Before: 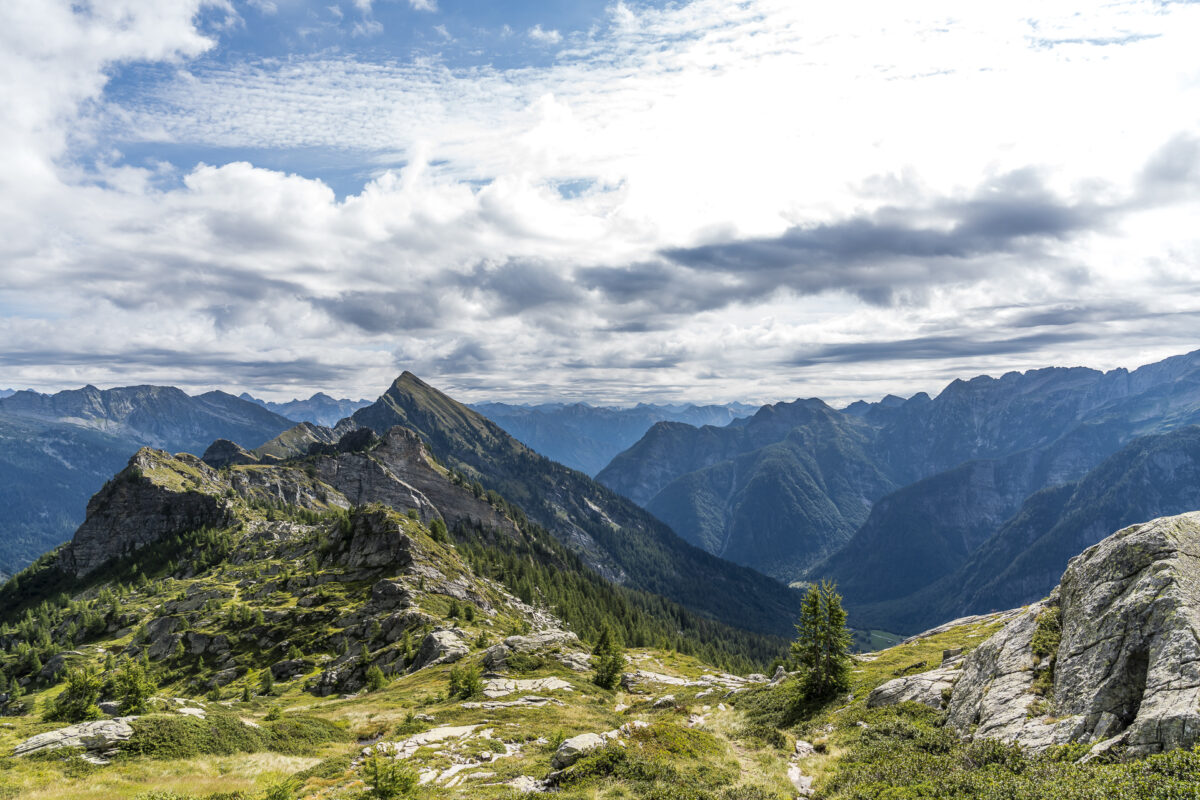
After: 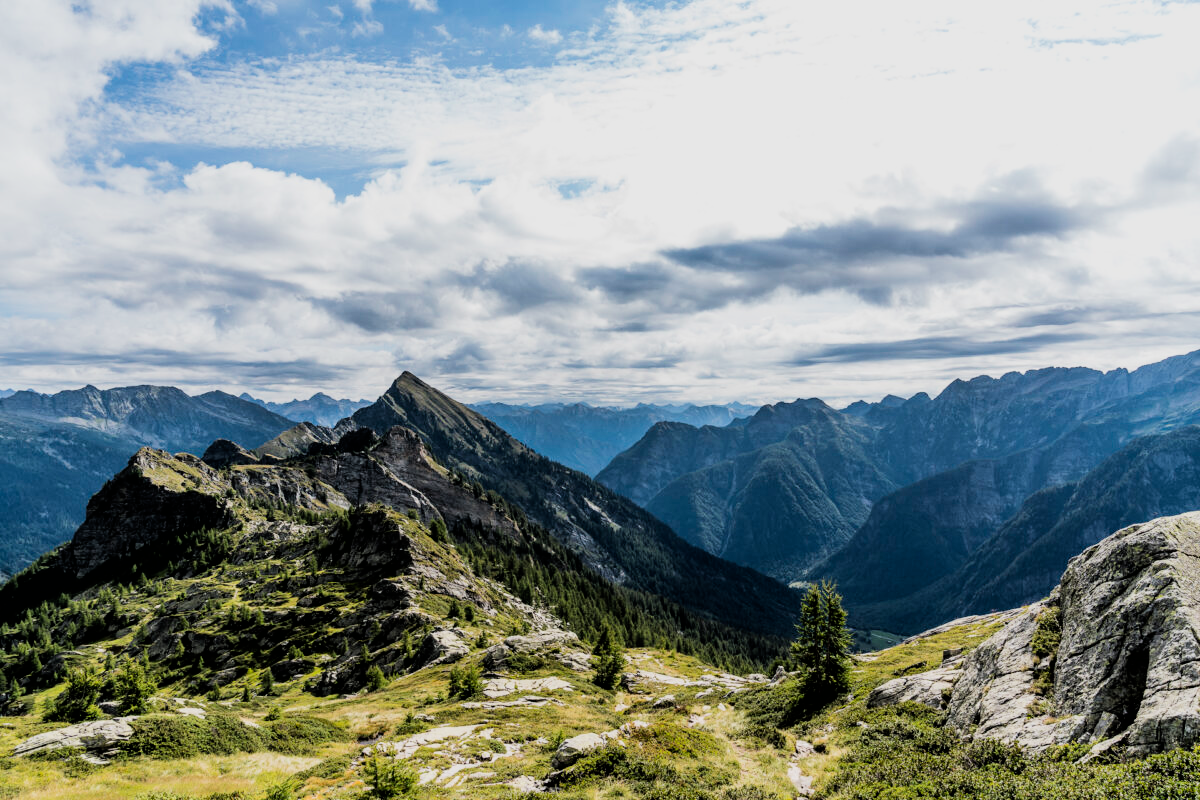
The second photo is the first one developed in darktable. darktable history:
filmic rgb: black relative exposure -5.13 EV, white relative exposure 3.97 EV, hardness 2.88, contrast 1.395, highlights saturation mix -29.39%
